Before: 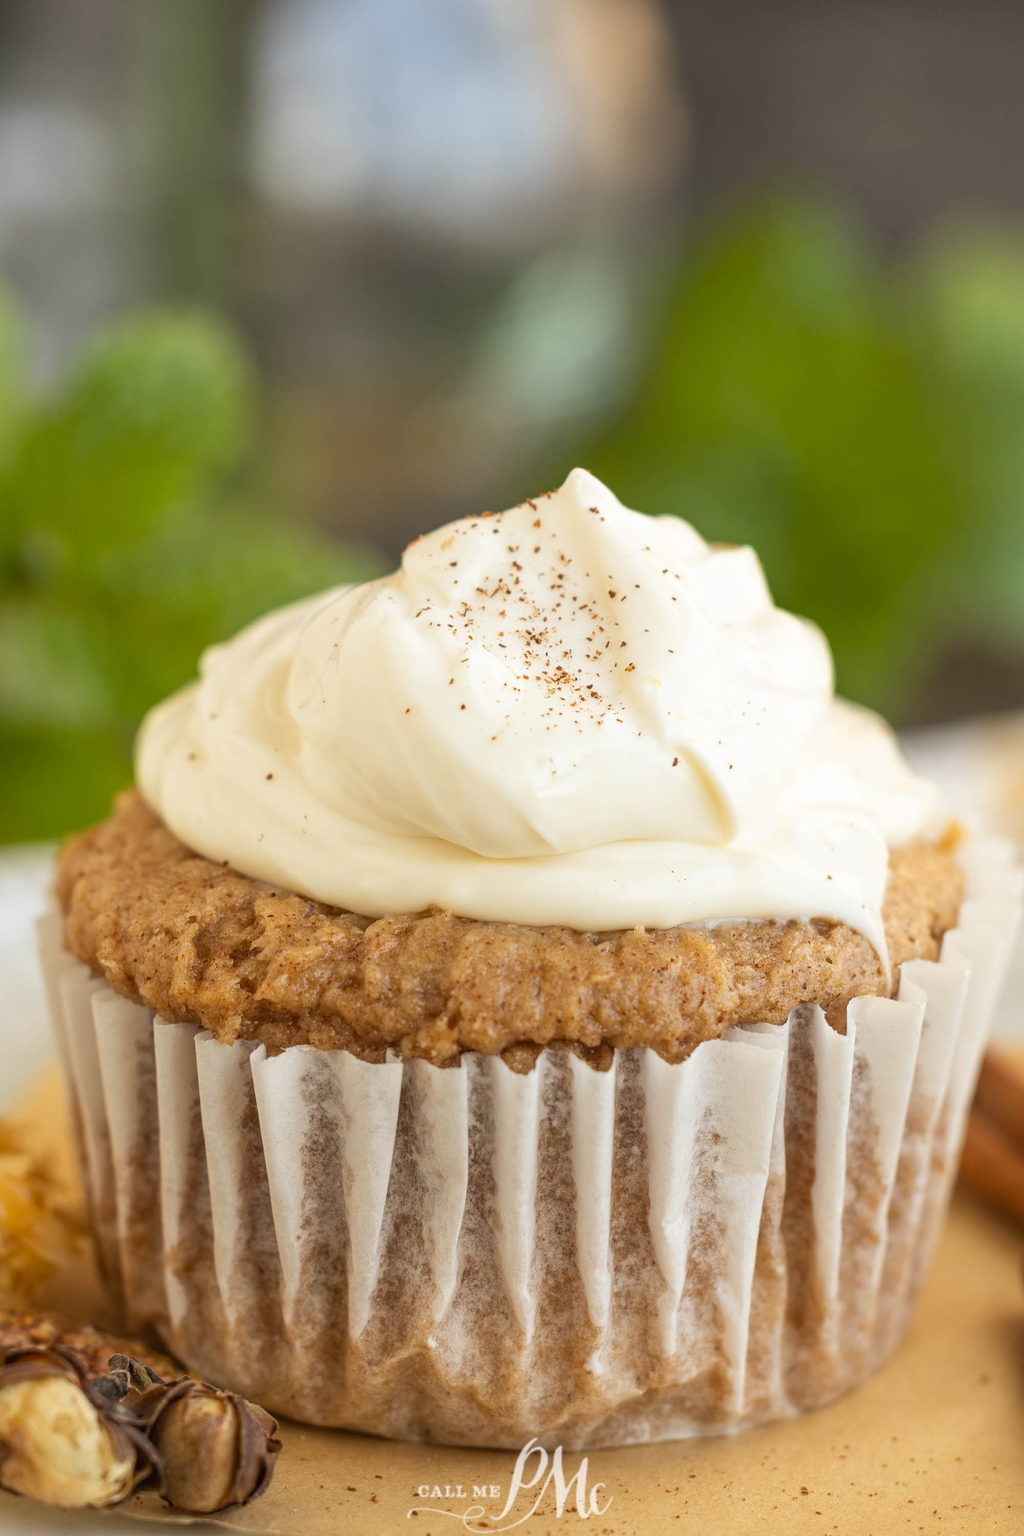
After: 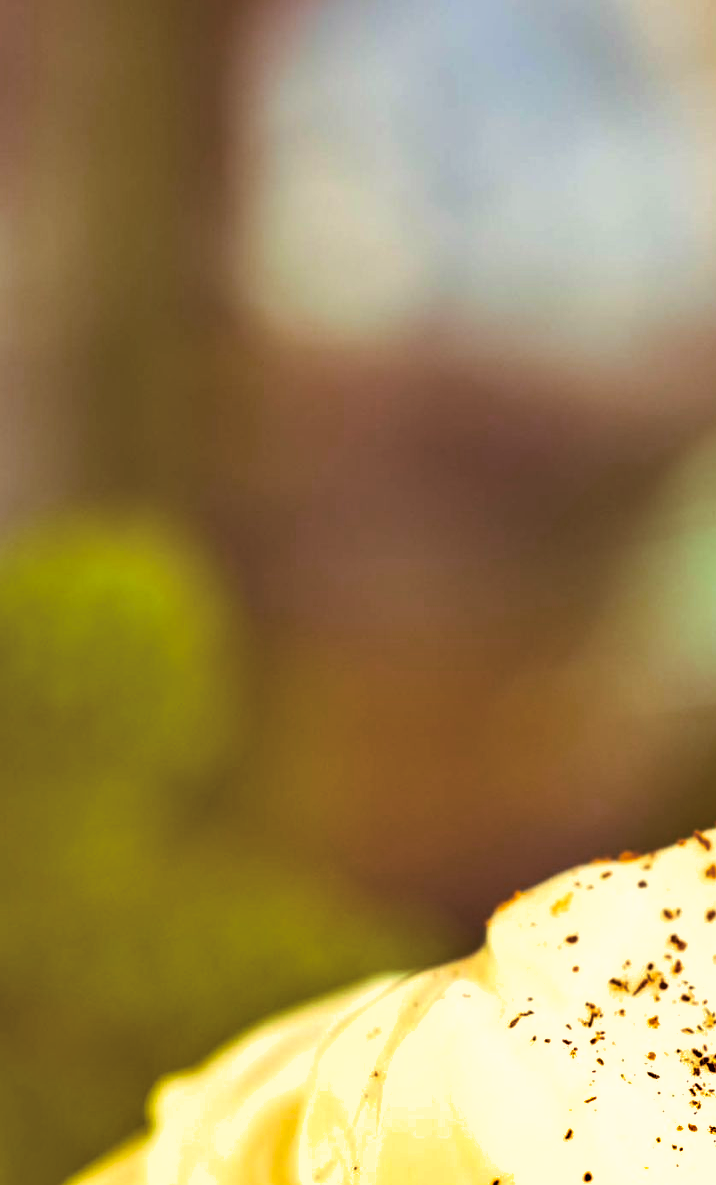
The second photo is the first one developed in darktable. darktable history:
color correction: highlights a* 1.39, highlights b* 17.83
crop and rotate: left 10.817%, top 0.062%, right 47.194%, bottom 53.626%
split-toning: on, module defaults
contrast brightness saturation: saturation -0.05
shadows and highlights: low approximation 0.01, soften with gaussian
color balance rgb: linear chroma grading › shadows 10%, linear chroma grading › highlights 10%, linear chroma grading › global chroma 15%, linear chroma grading › mid-tones 15%, perceptual saturation grading › global saturation 40%, perceptual saturation grading › highlights -25%, perceptual saturation grading › mid-tones 35%, perceptual saturation grading › shadows 35%, perceptual brilliance grading › global brilliance 11.29%, global vibrance 11.29%
